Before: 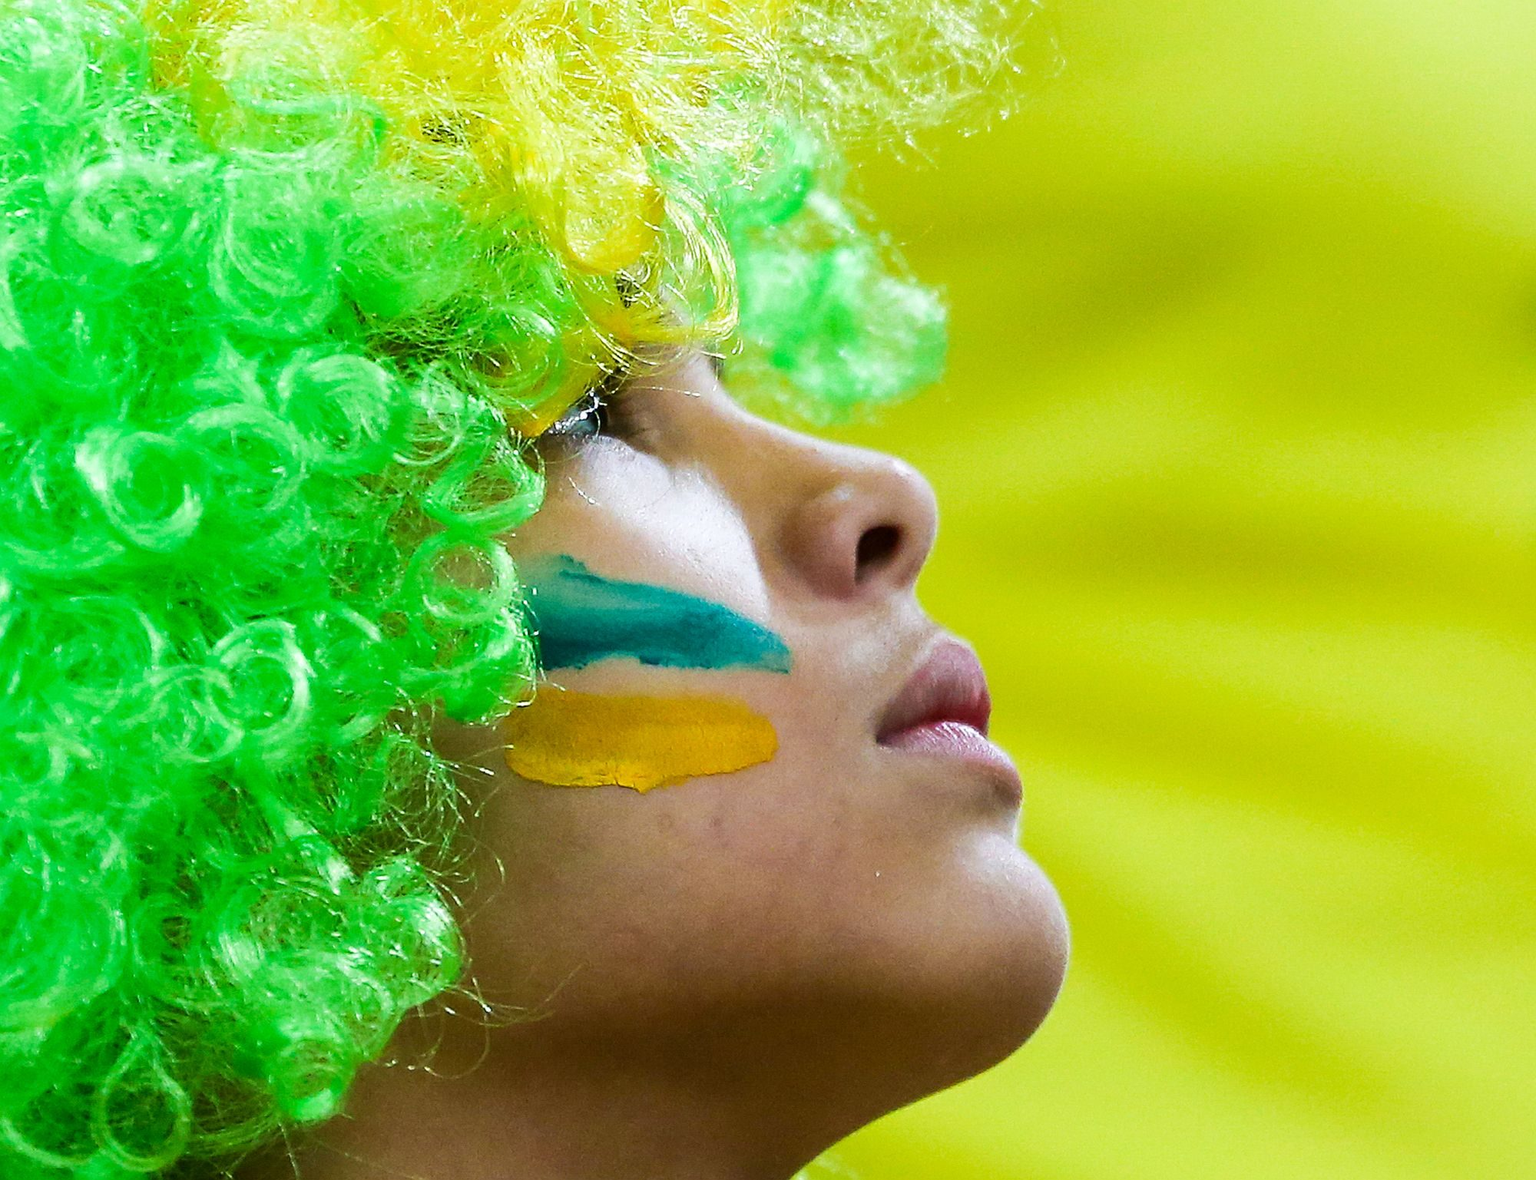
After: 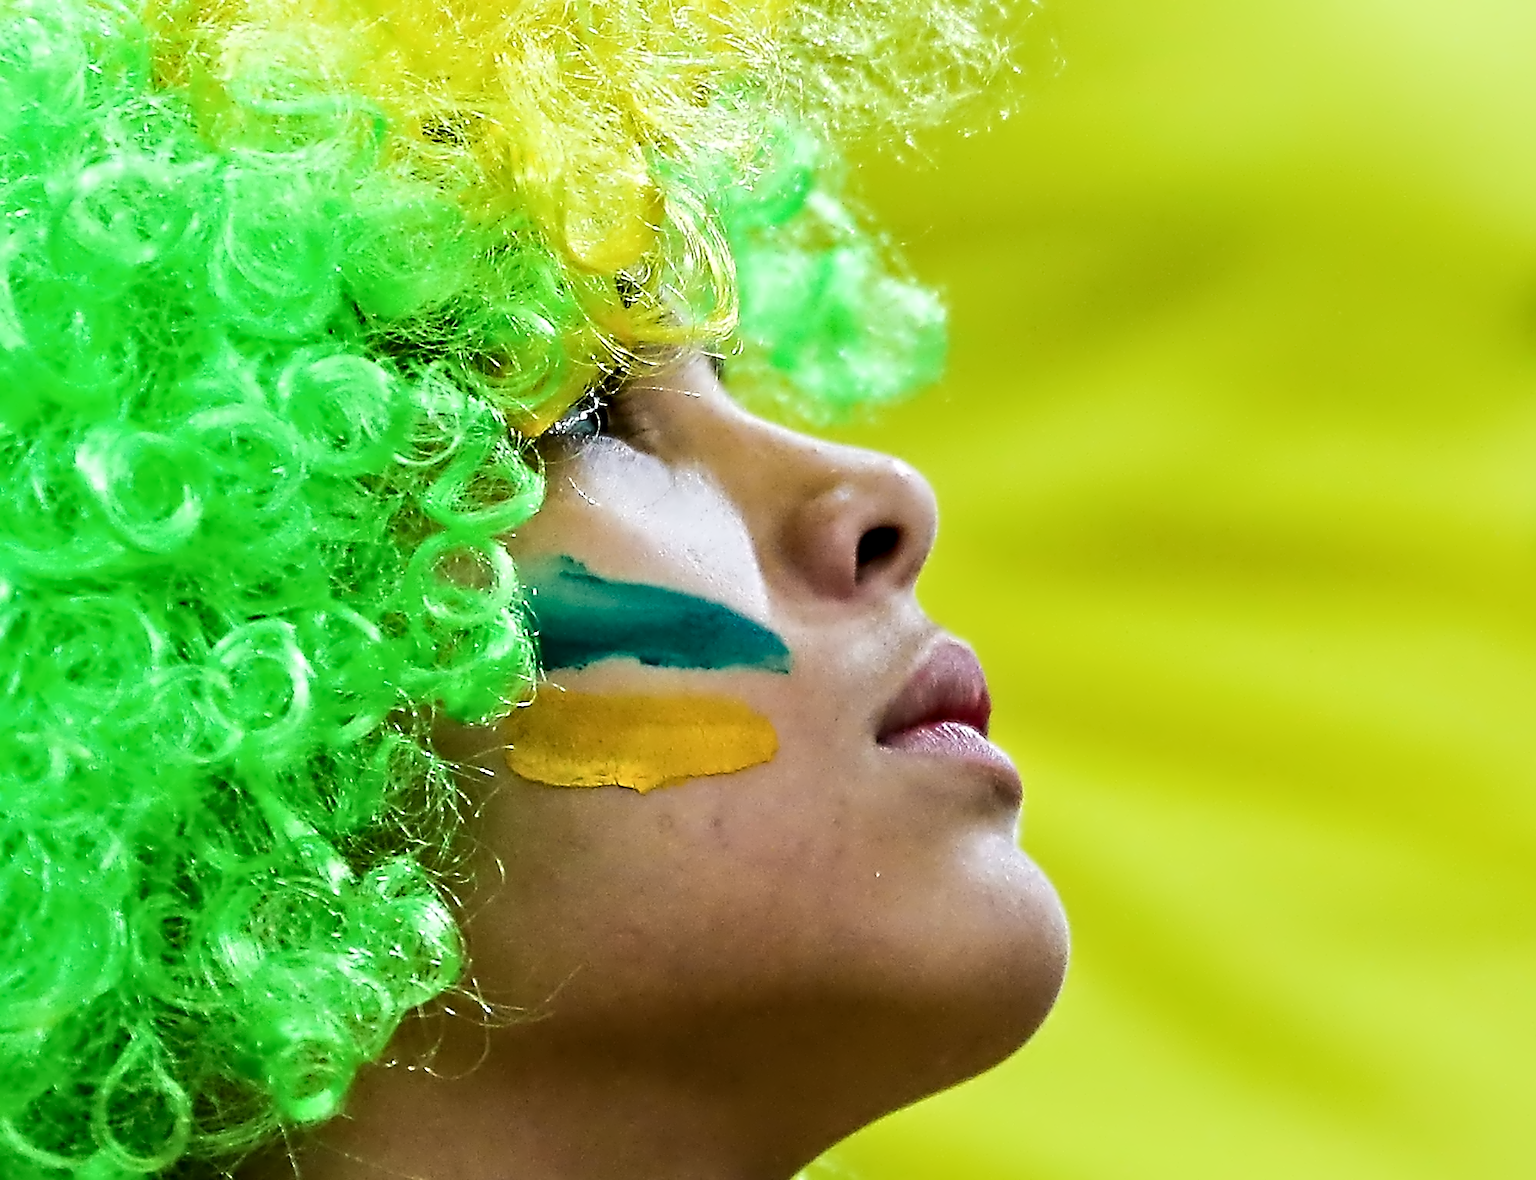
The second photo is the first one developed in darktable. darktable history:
contrast equalizer: octaves 7, y [[0.5, 0.542, 0.583, 0.625, 0.667, 0.708], [0.5 ×6], [0.5 ×6], [0, 0.033, 0.067, 0.1, 0.133, 0.167], [0, 0.05, 0.1, 0.15, 0.2, 0.25]]
color balance rgb: on, module defaults
color zones: curves: ch0 [(0, 0.497) (0.143, 0.5) (0.286, 0.5) (0.429, 0.483) (0.571, 0.116) (0.714, -0.006) (0.857, 0.28) (1, 0.497)]
